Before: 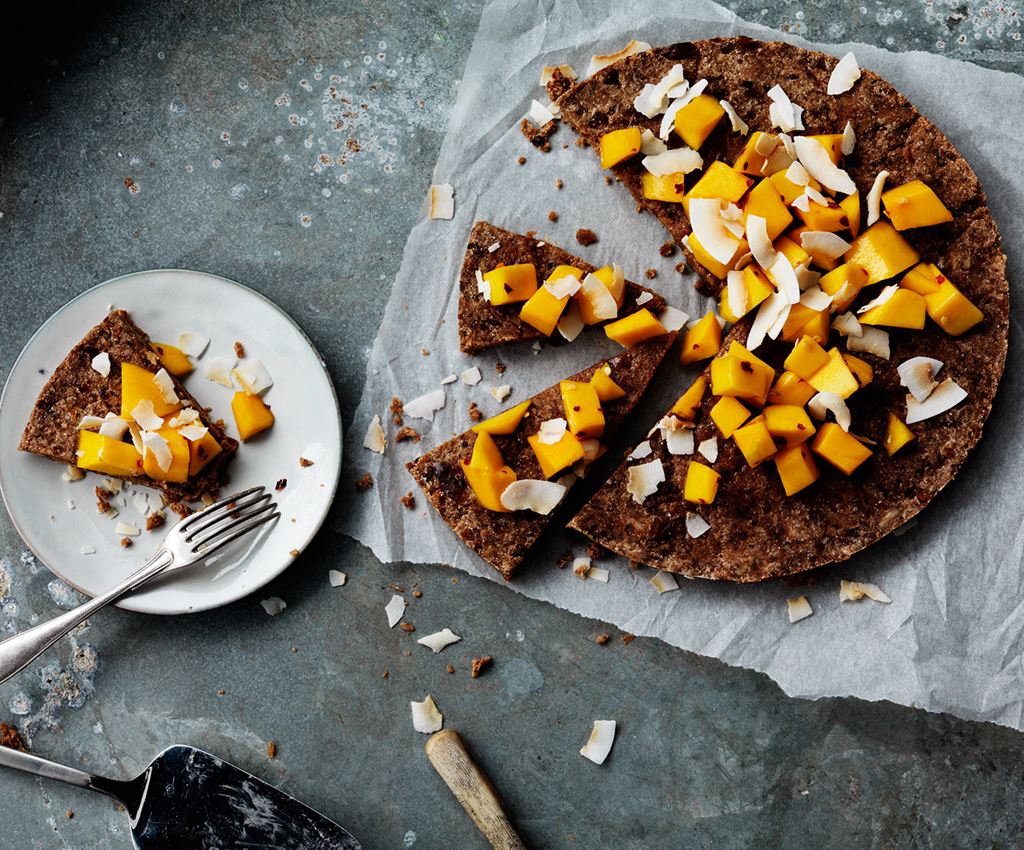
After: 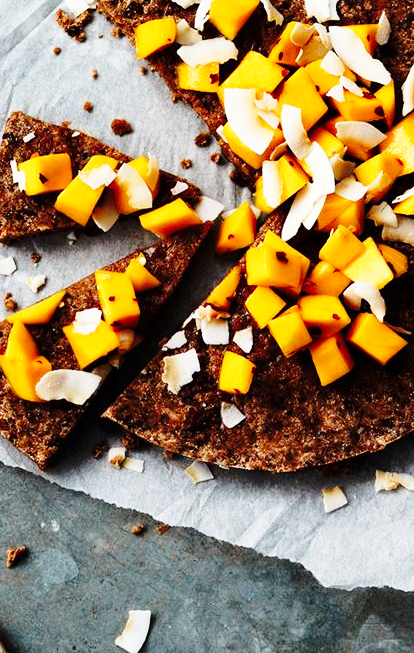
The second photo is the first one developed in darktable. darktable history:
base curve: curves: ch0 [(0, 0) (0.036, 0.037) (0.121, 0.228) (0.46, 0.76) (0.859, 0.983) (1, 1)], preserve colors none
crop: left 45.49%, top 13.053%, right 14.069%, bottom 10.103%
